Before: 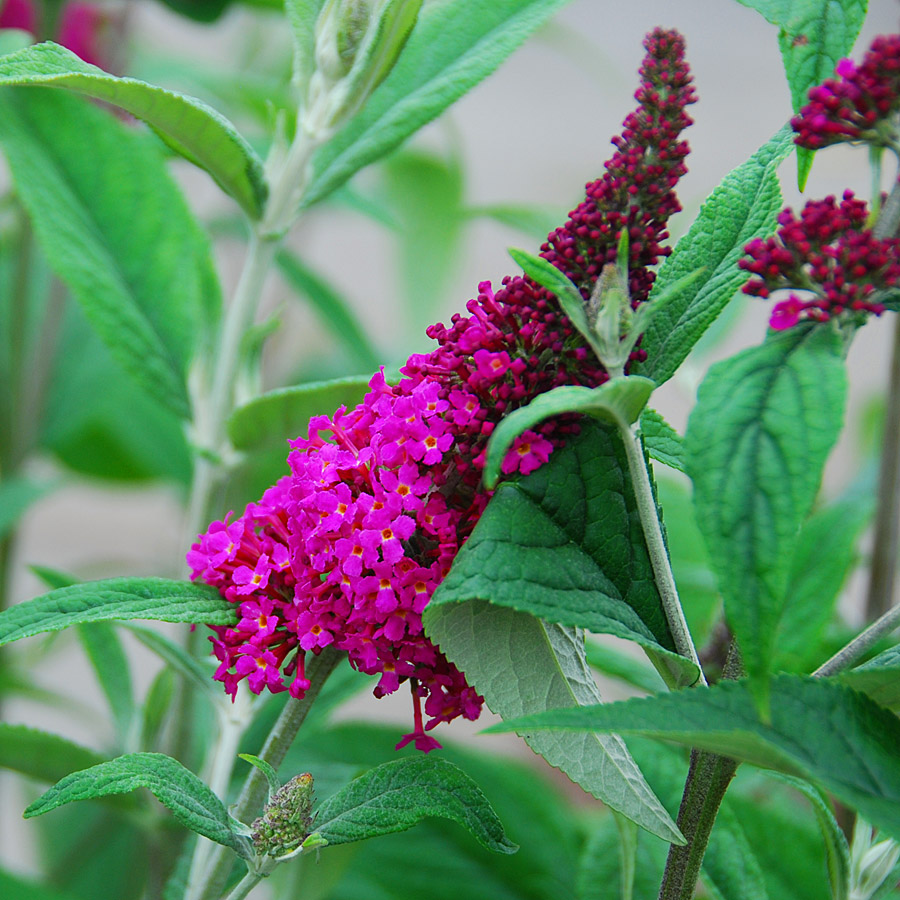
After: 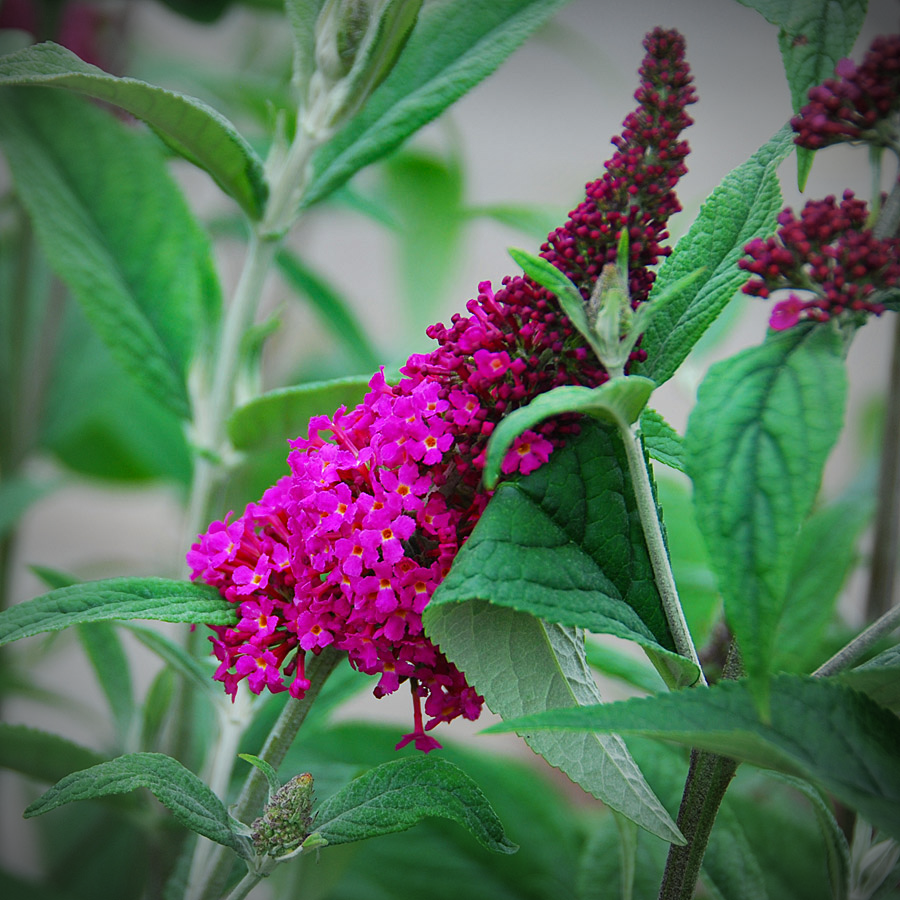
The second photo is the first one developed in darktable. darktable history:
vignetting: fall-off start 67.5%, fall-off radius 67.23%, brightness -0.813, automatic ratio true
shadows and highlights: shadows 24.5, highlights -78.15, soften with gaussian
